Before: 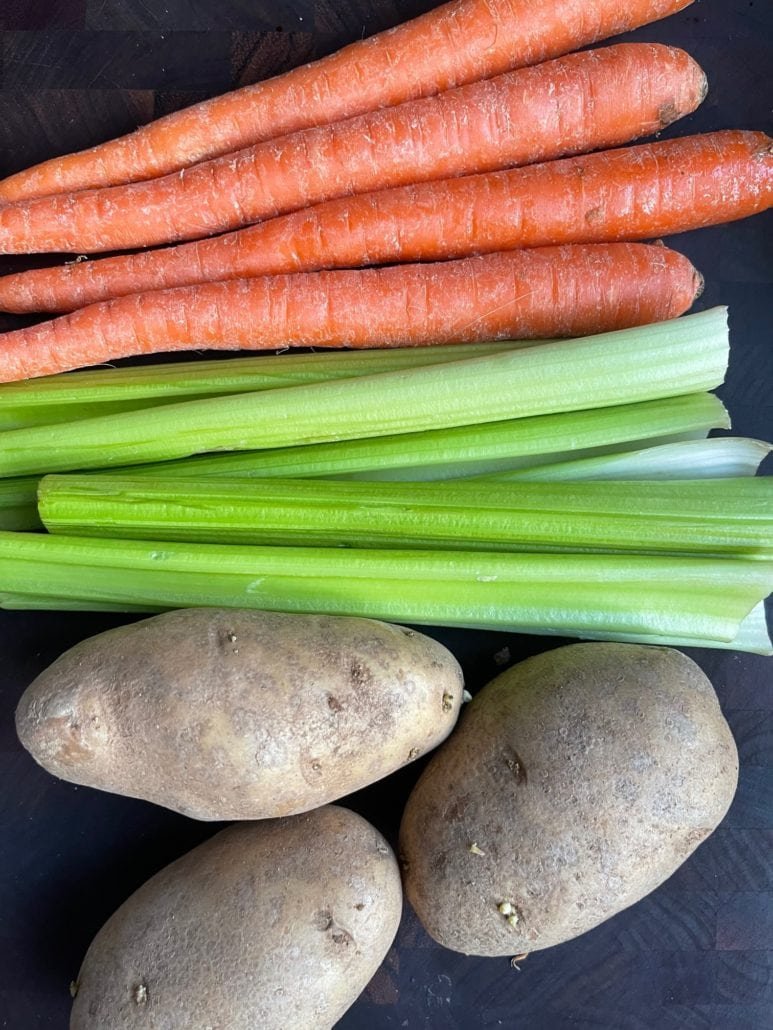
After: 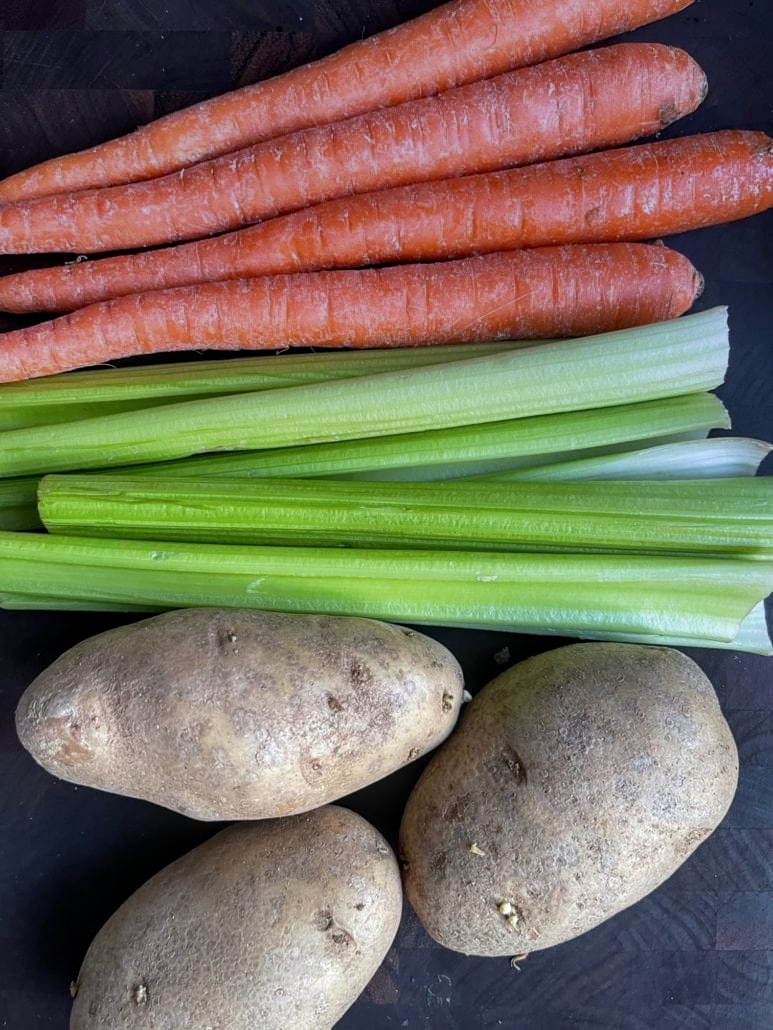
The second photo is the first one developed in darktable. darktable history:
local contrast: on, module defaults
graduated density: hue 238.83°, saturation 50%
